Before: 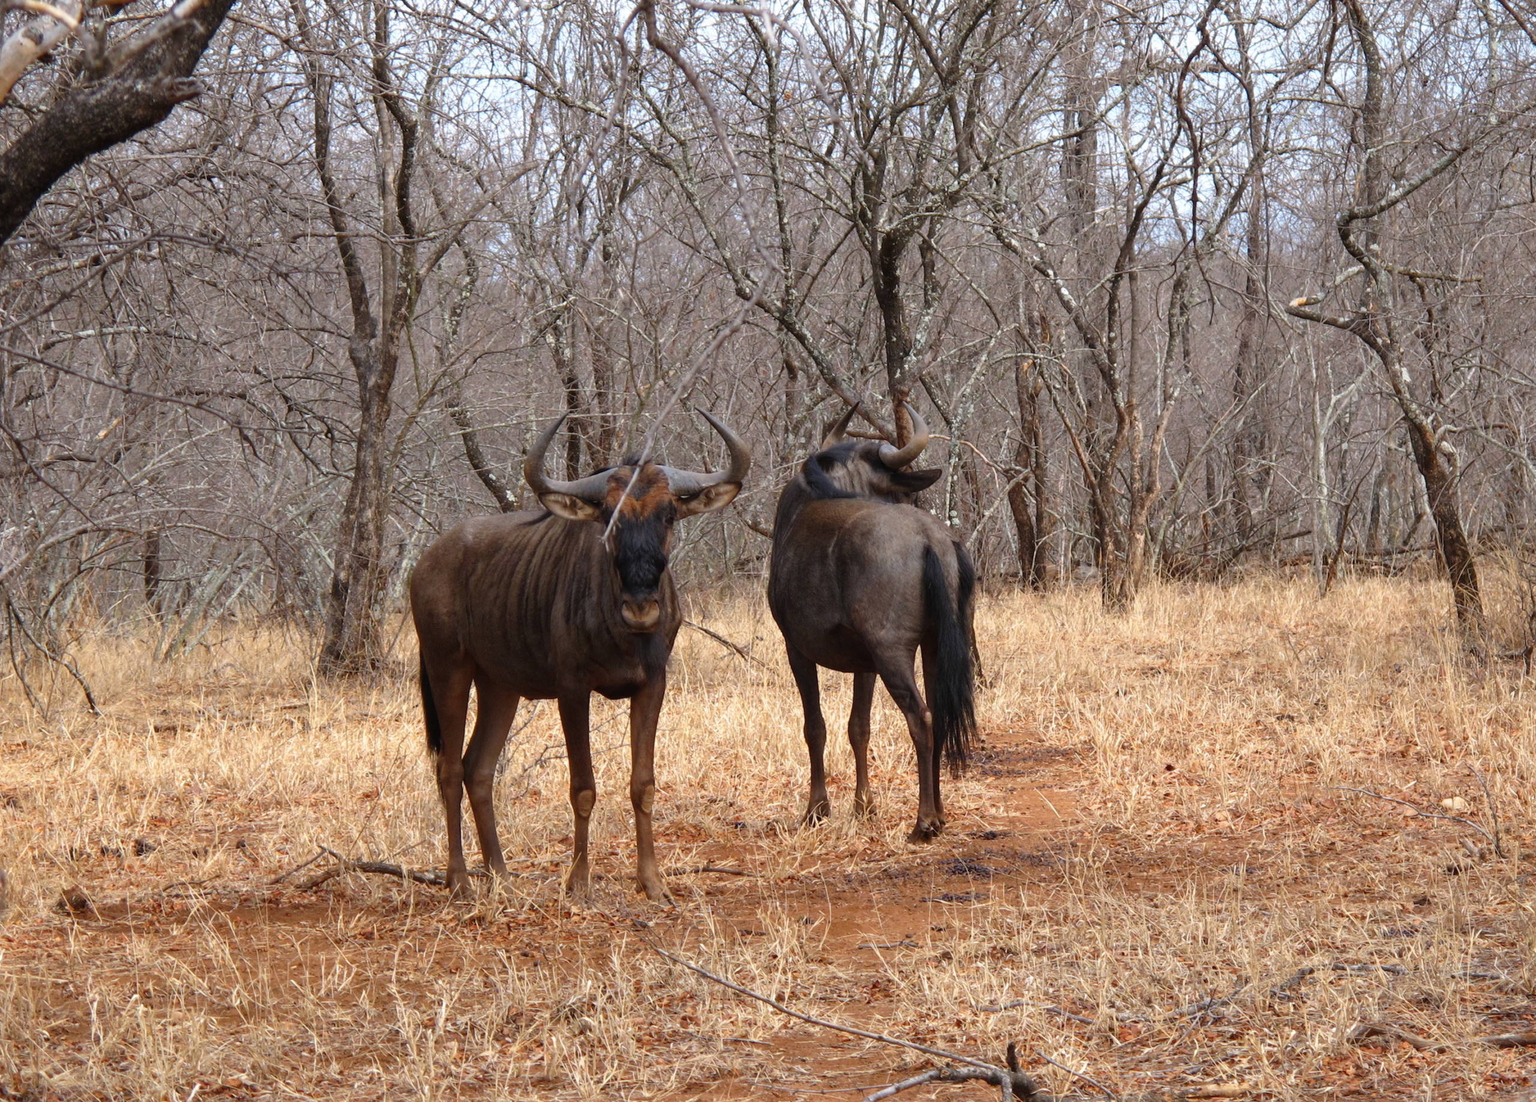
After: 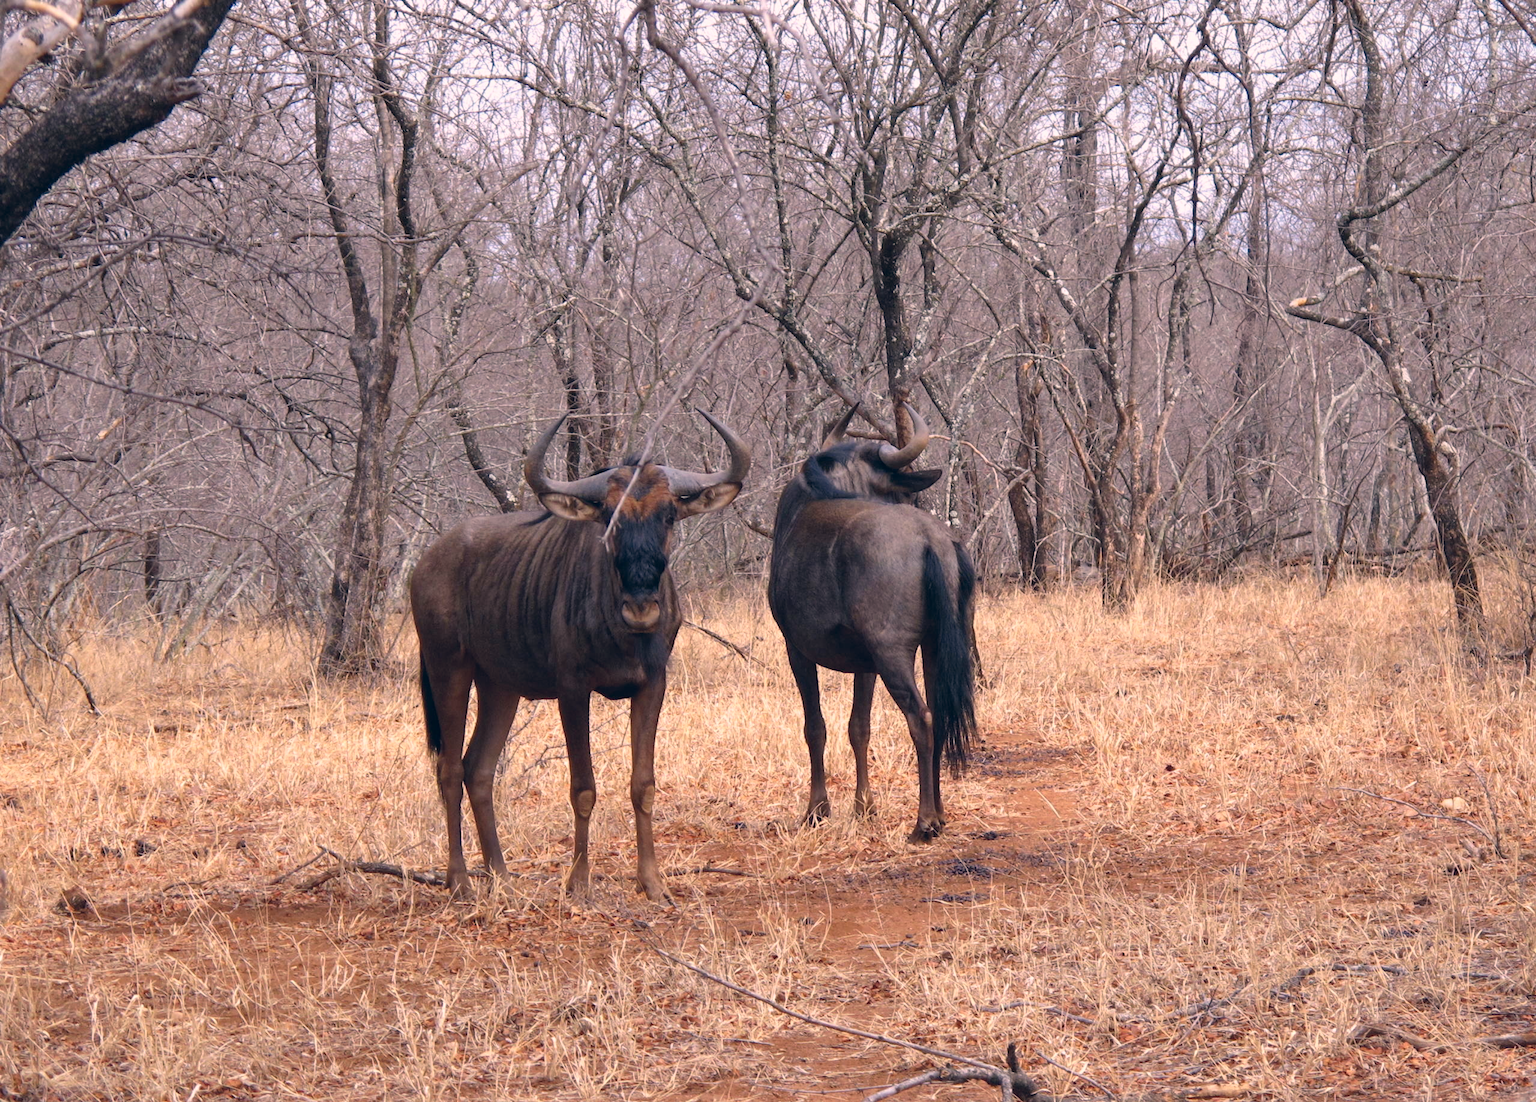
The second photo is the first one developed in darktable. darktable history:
contrast brightness saturation: contrast 0.03, brightness 0.06, saturation 0.13
color correction: highlights a* 14.46, highlights b* 5.85, shadows a* -5.53, shadows b* -15.24, saturation 0.85
